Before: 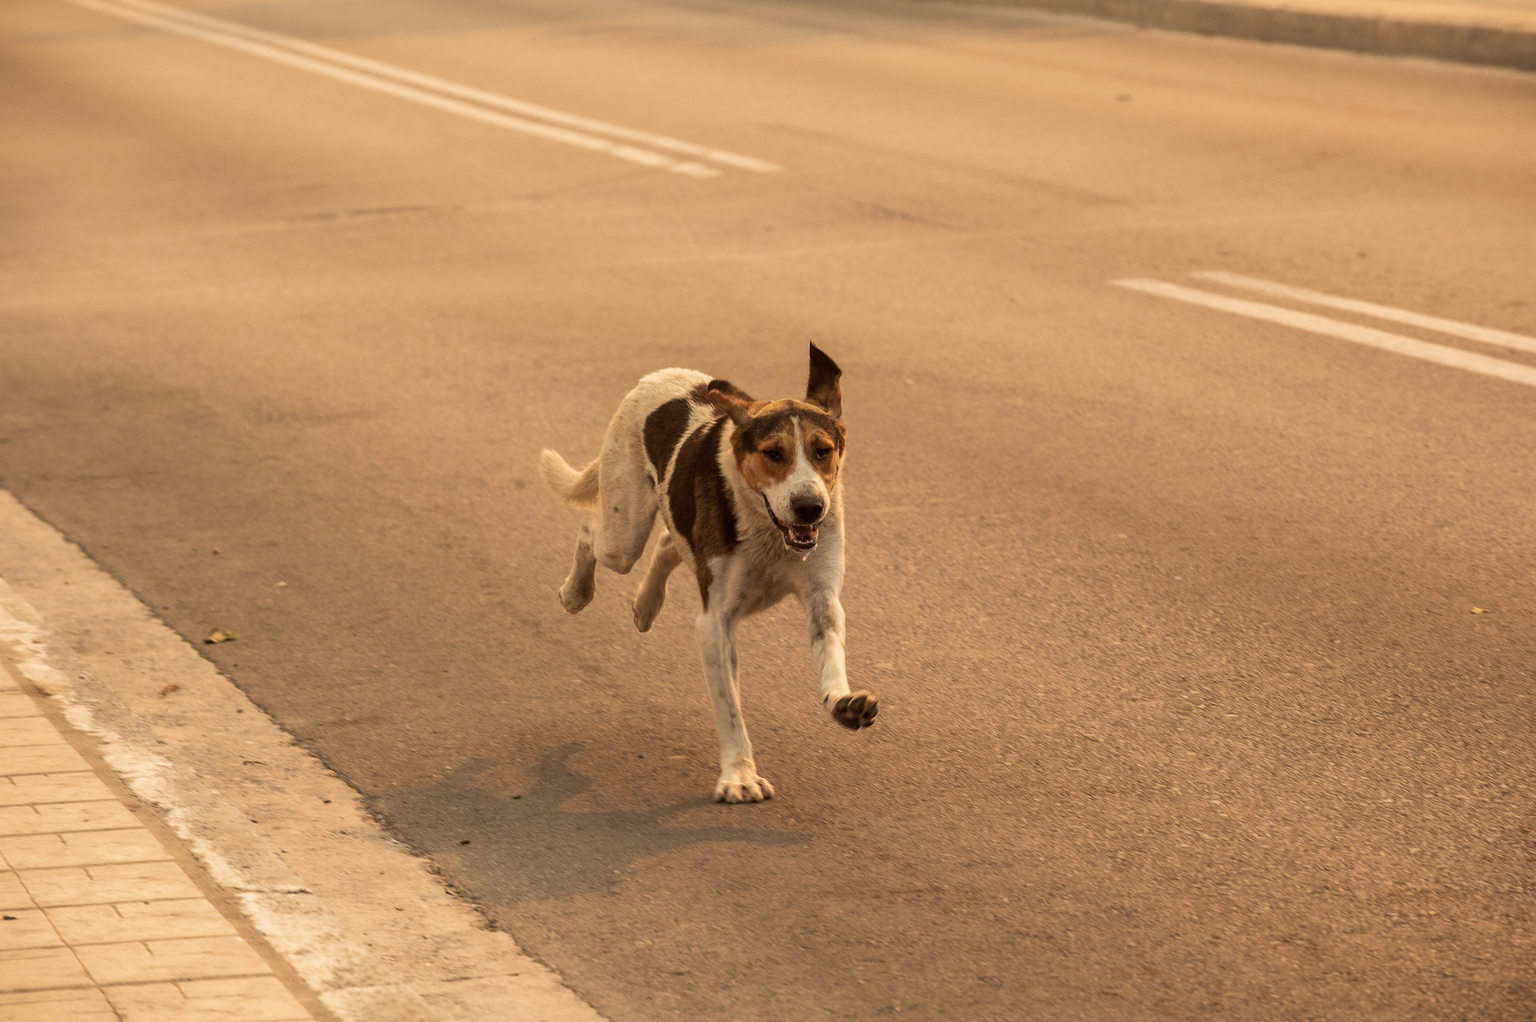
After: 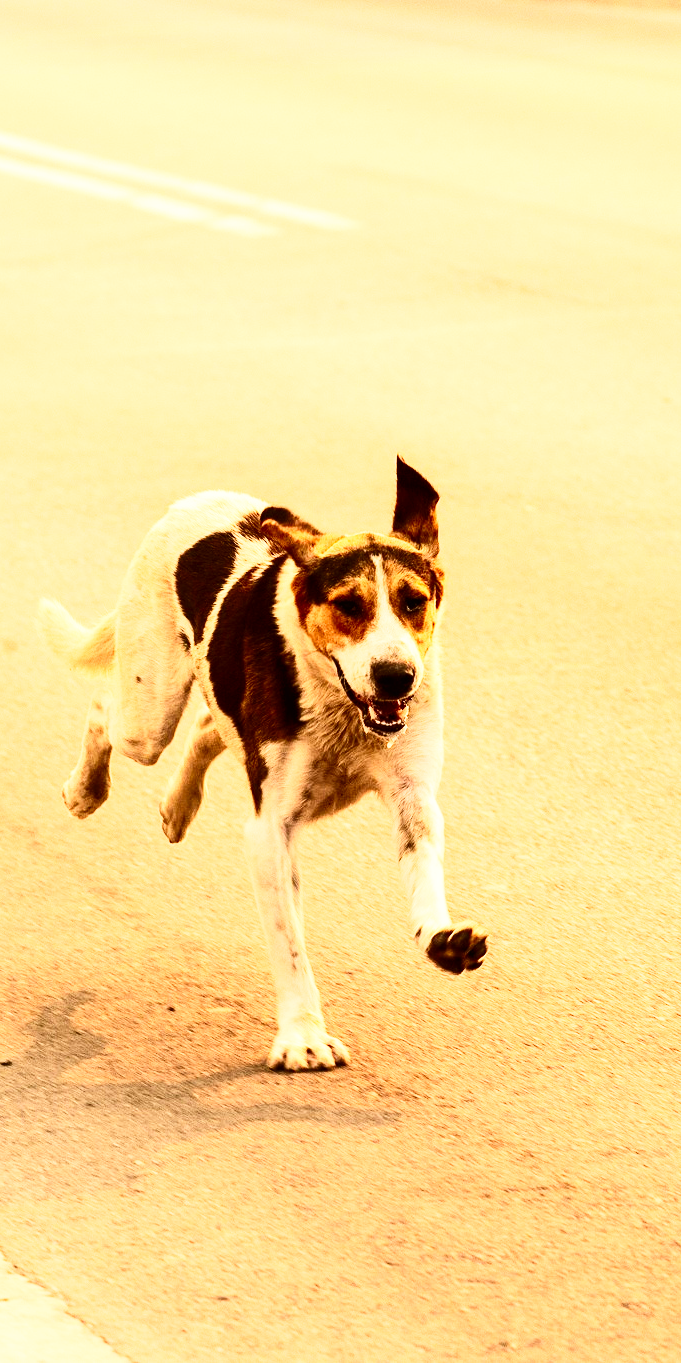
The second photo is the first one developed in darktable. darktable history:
crop: left 33.36%, right 33.36%
contrast brightness saturation: contrast 0.4, brightness 0.1, saturation 0.21
base curve: curves: ch0 [(0, 0) (0.007, 0.004) (0.027, 0.03) (0.046, 0.07) (0.207, 0.54) (0.442, 0.872) (0.673, 0.972) (1, 1)], preserve colors none
